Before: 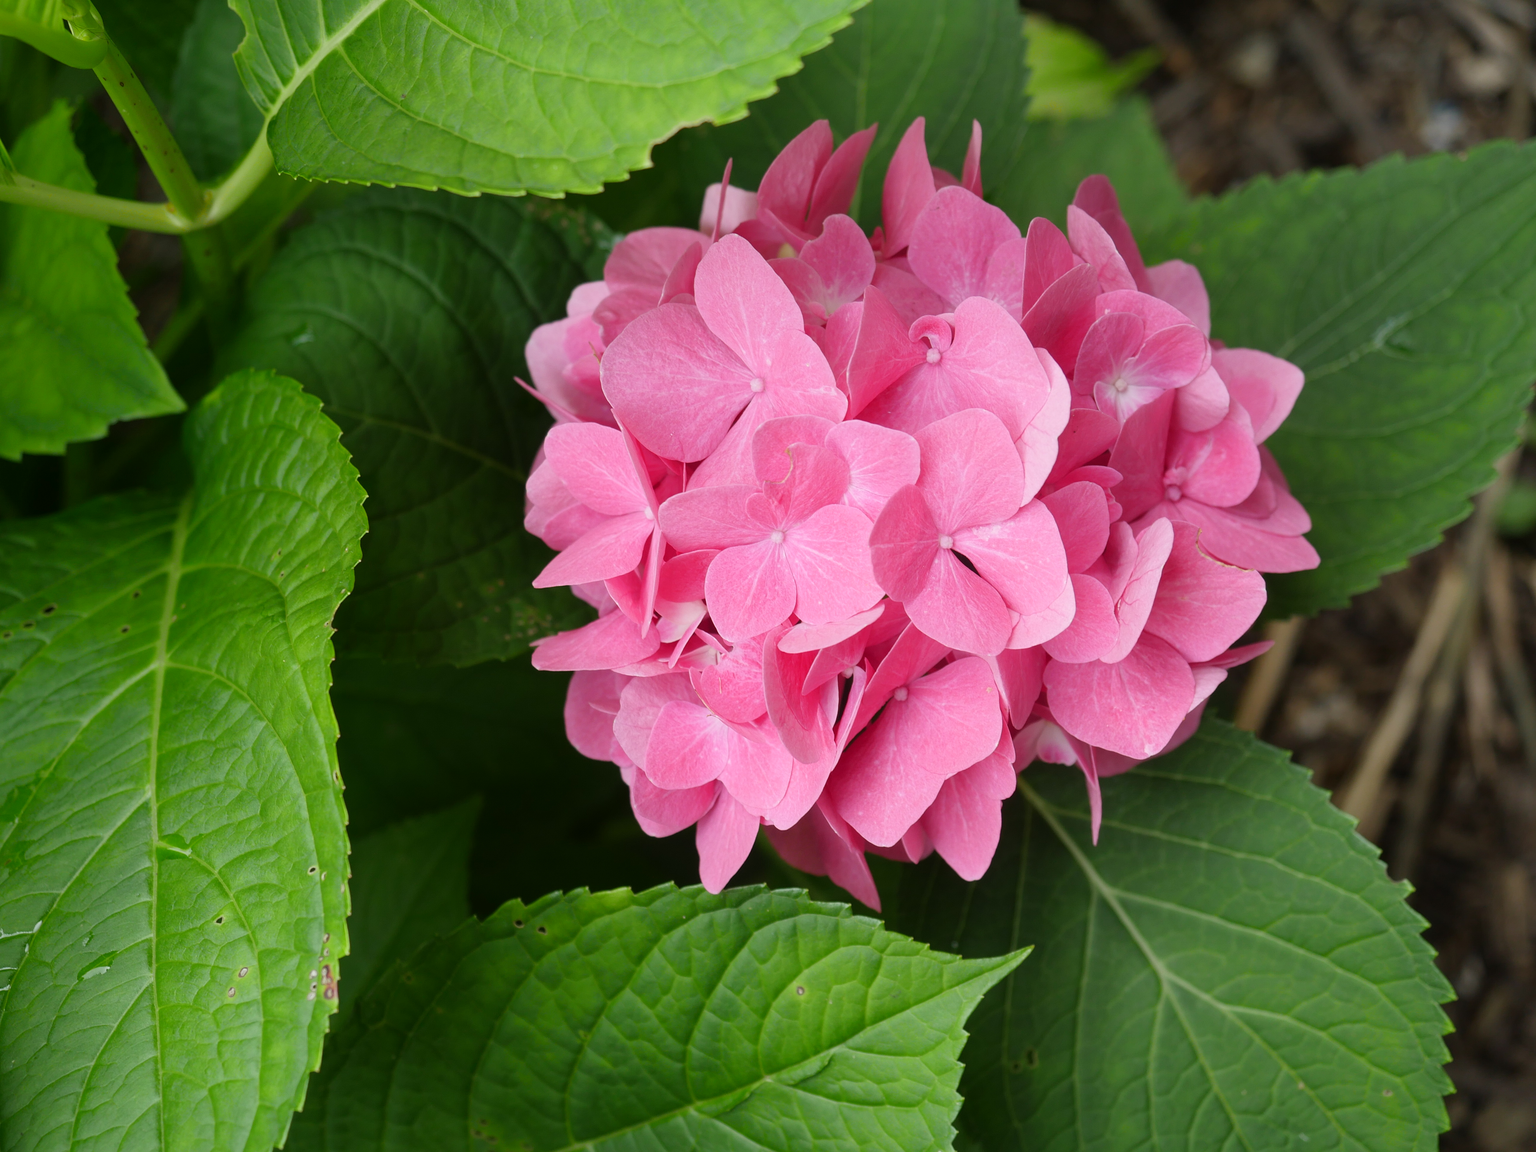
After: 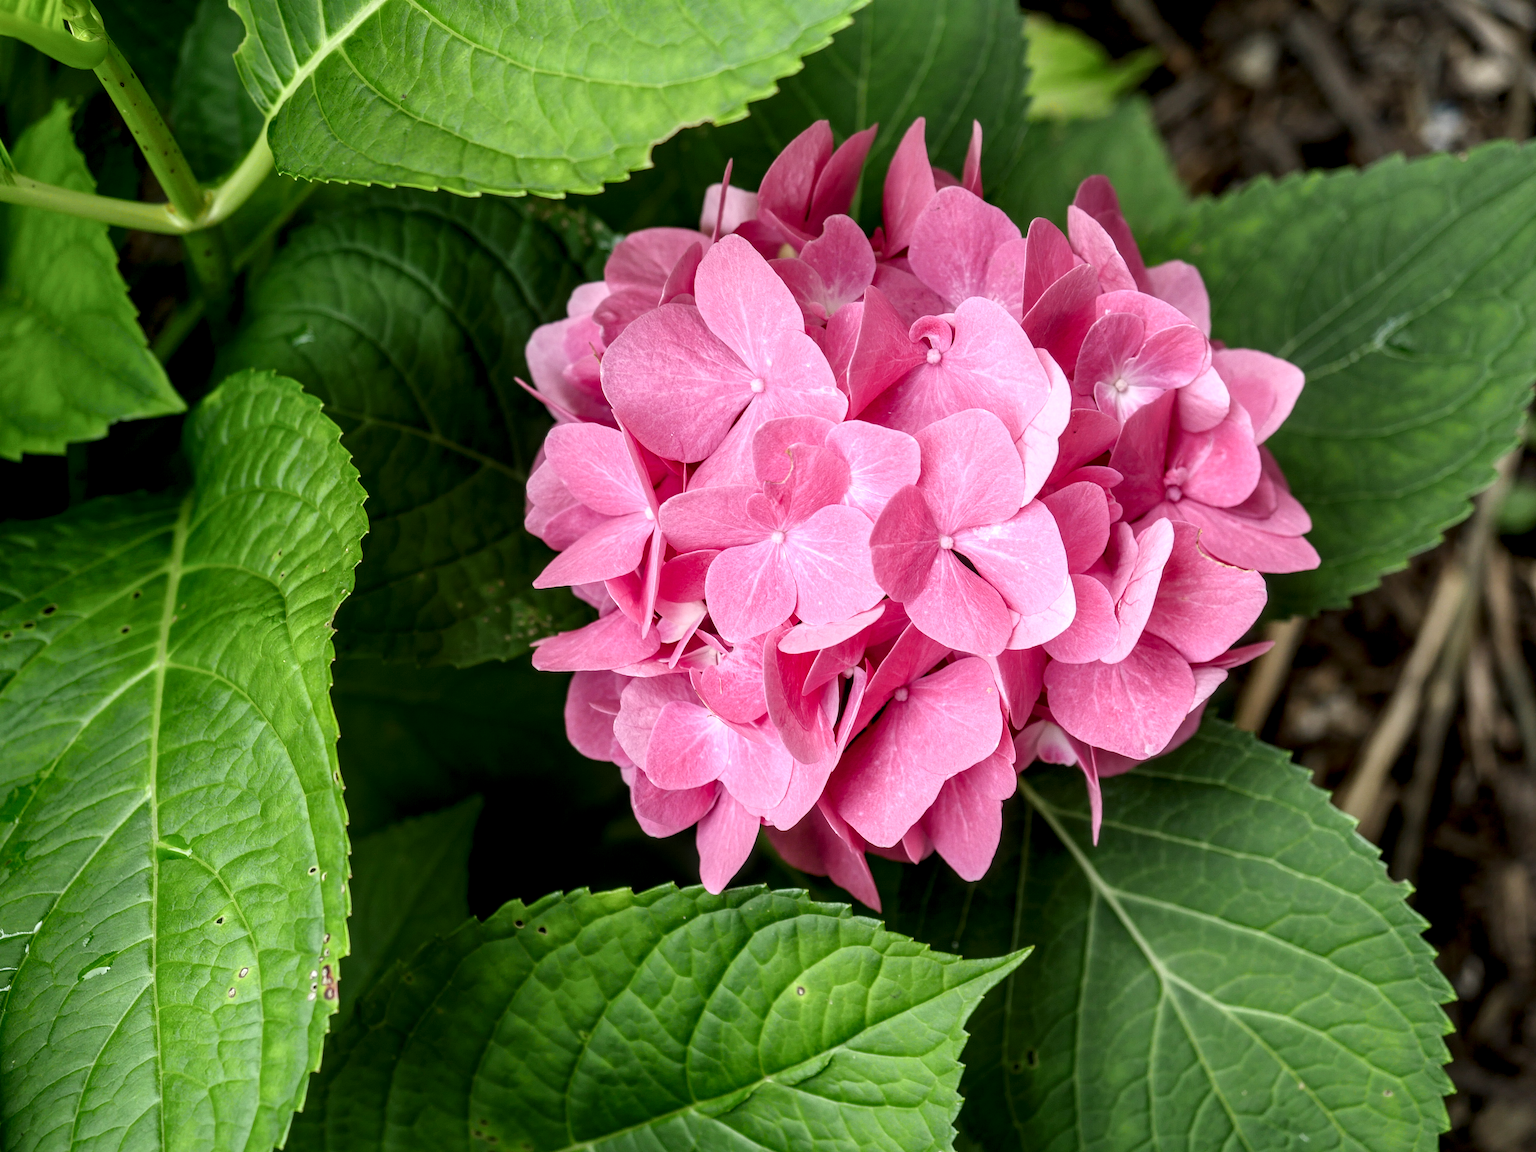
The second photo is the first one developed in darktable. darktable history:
contrast brightness saturation: contrast 0.1, brightness 0.02, saturation 0.02
local contrast: highlights 0%, shadows 0%, detail 182%
